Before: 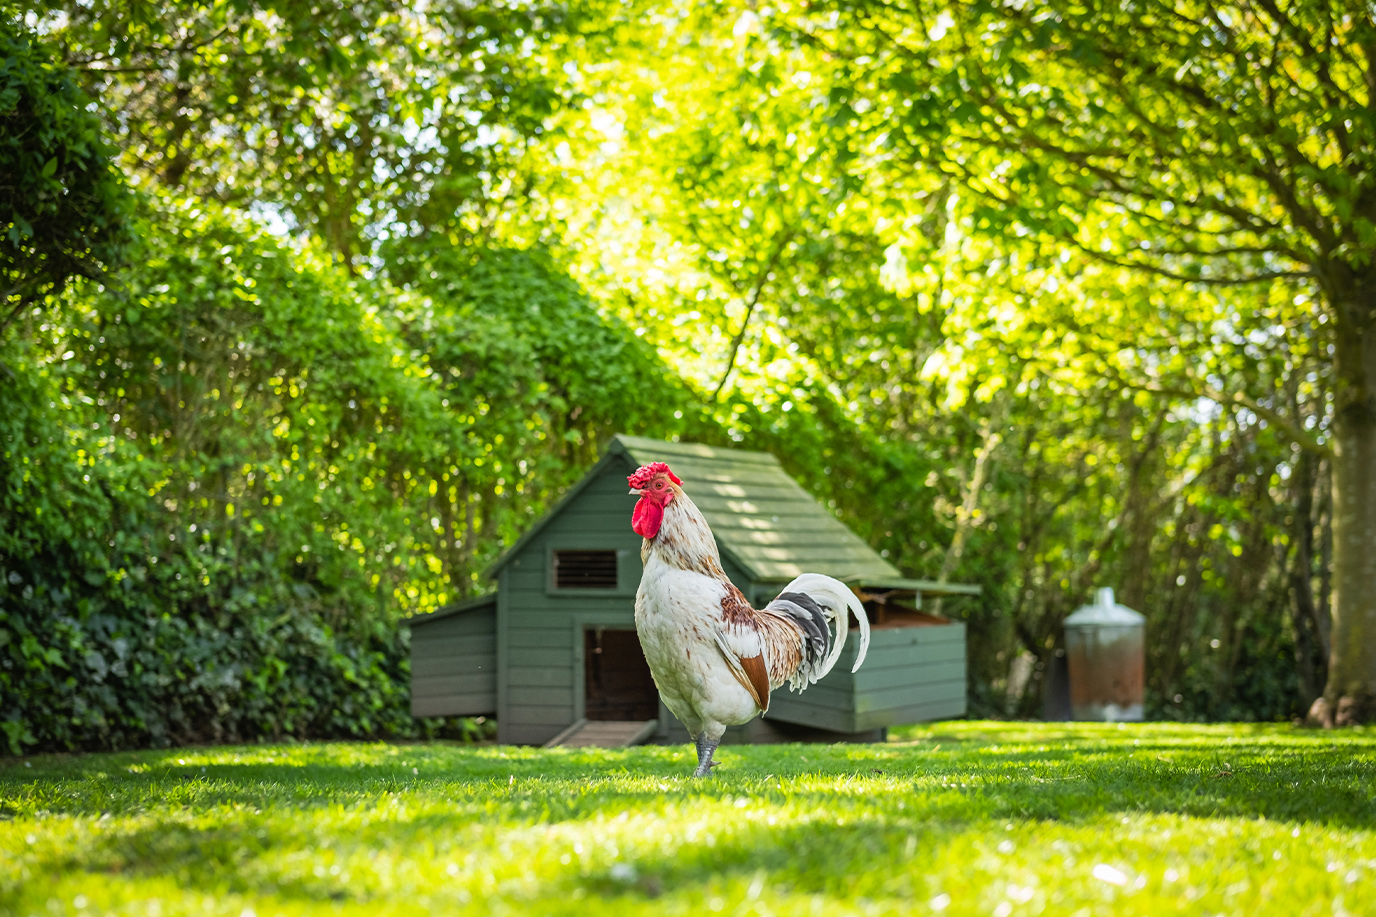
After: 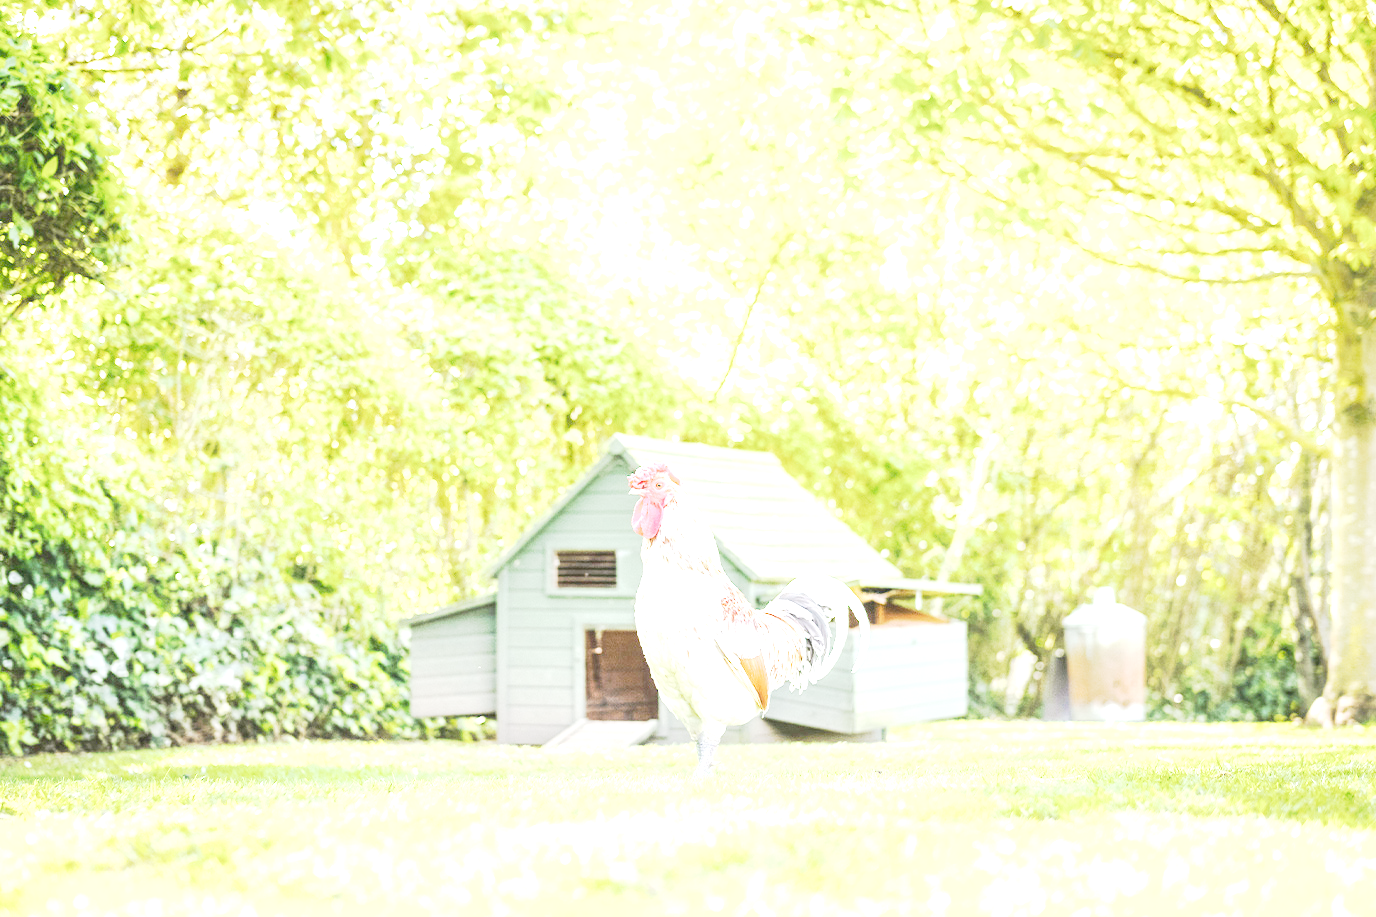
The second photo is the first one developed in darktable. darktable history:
exposure: black level correction 0, exposure 4 EV, compensate exposure bias true, compensate highlight preservation false
local contrast: on, module defaults
base curve: curves: ch0 [(0, 0) (0.028, 0.03) (0.121, 0.232) (0.46, 0.748) (0.859, 0.968) (1, 1)], preserve colors none
white balance: red 1.05, blue 1.072
contrast brightness saturation: contrast -0.15, brightness 0.05, saturation -0.12
